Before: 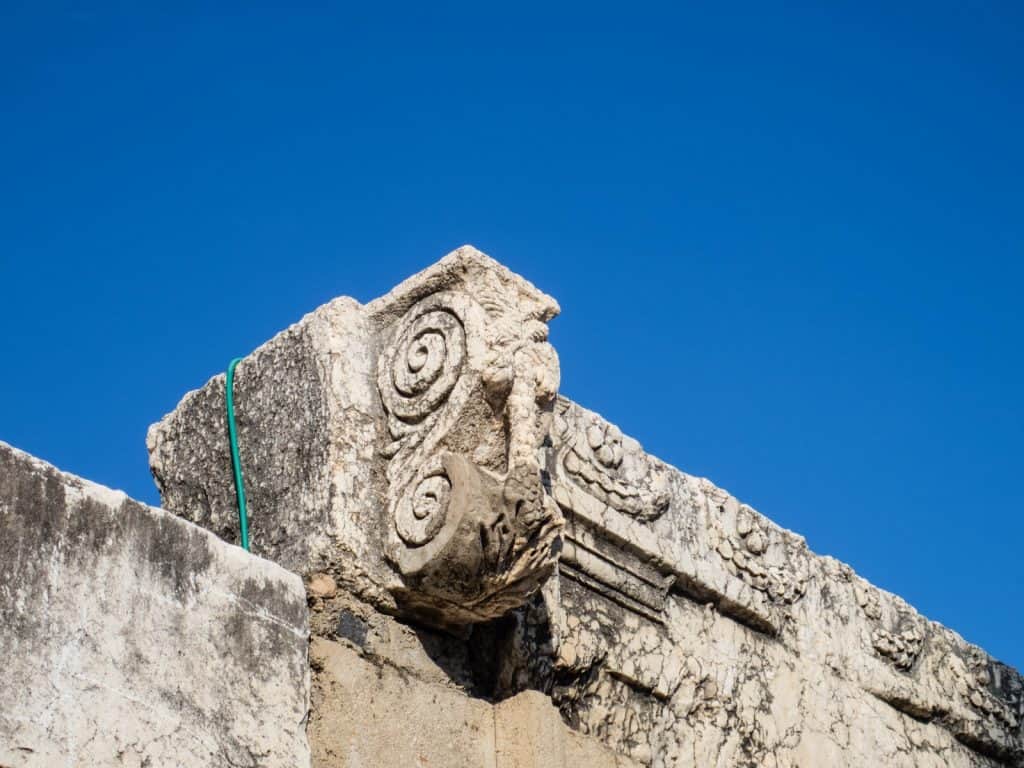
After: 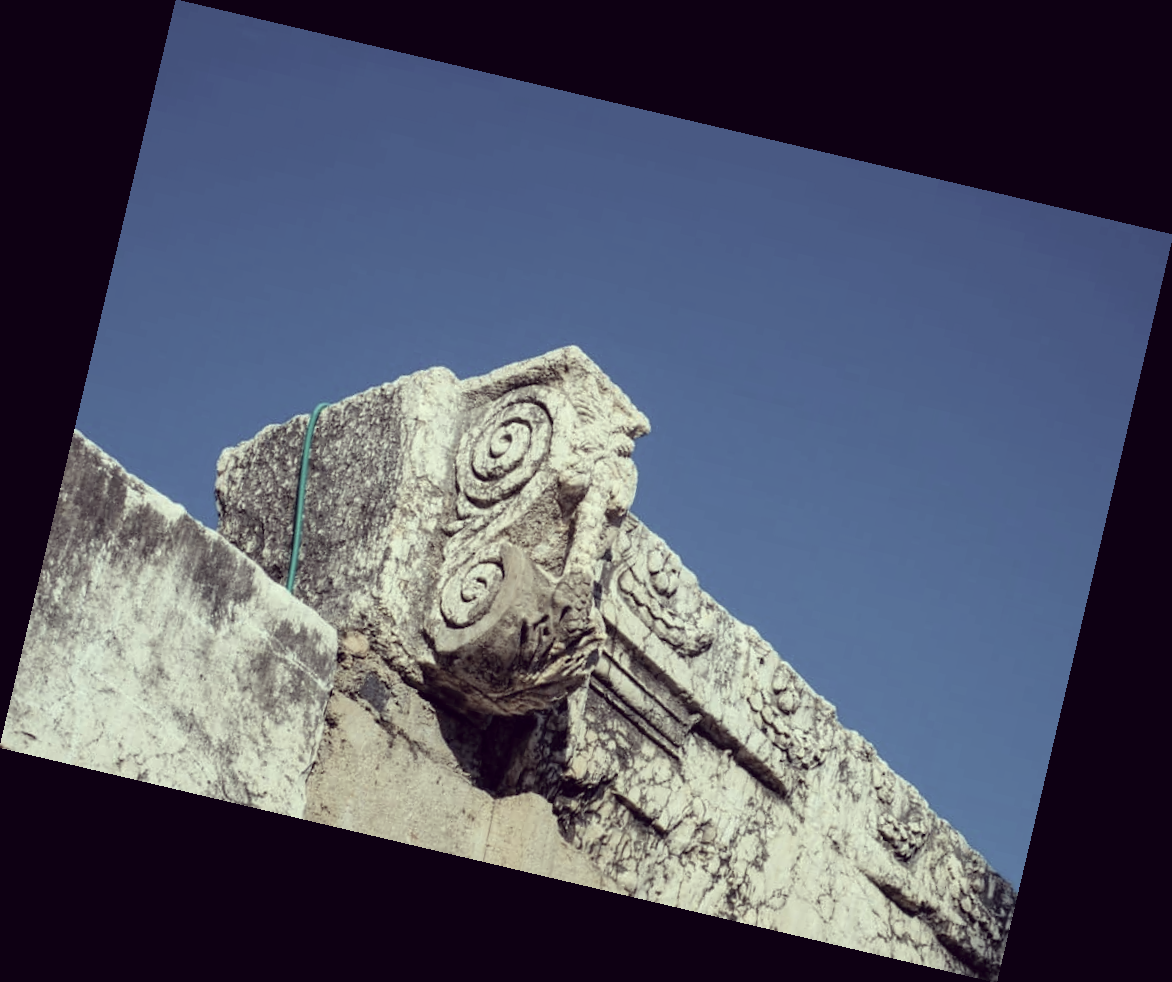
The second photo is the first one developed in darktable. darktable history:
color balance: output saturation 120%
color correction: highlights a* -20.17, highlights b* 20.27, shadows a* 20.03, shadows b* -20.46, saturation 0.43
rotate and perspective: rotation 13.27°, automatic cropping off
